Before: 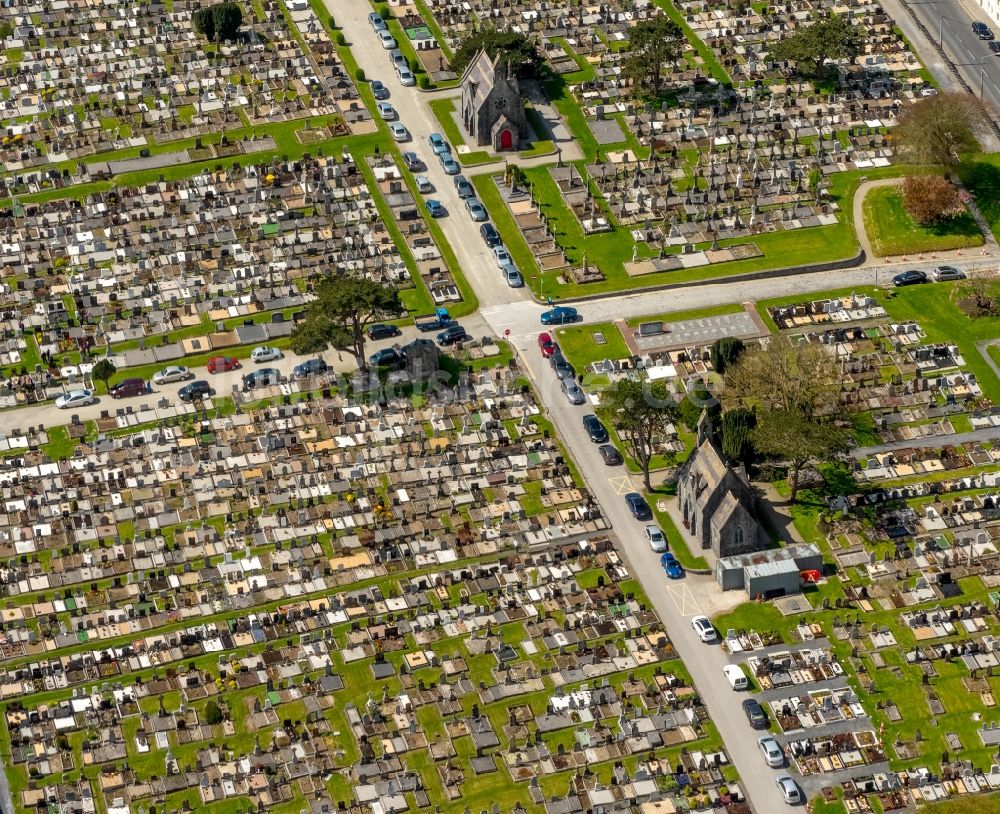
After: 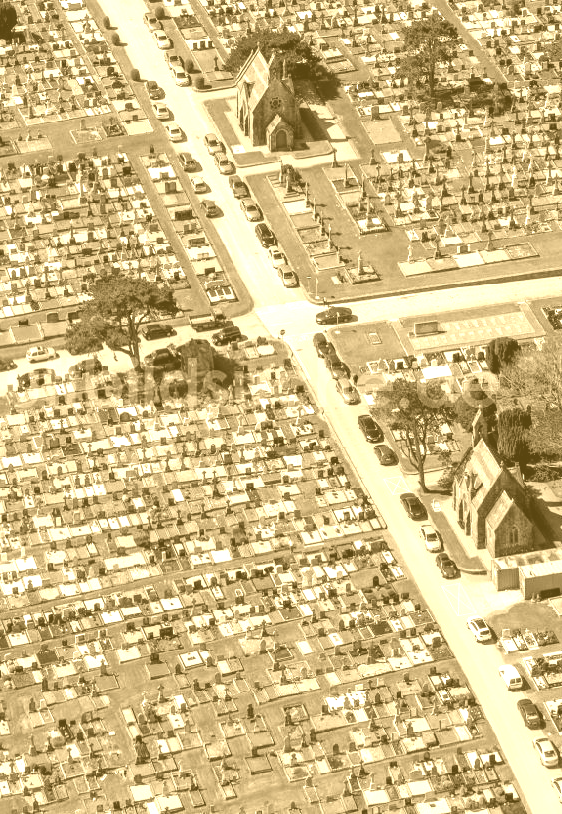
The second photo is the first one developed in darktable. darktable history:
colorize: hue 36°, source mix 100%
color calibration: x 0.37, y 0.382, temperature 4313.32 K
tone curve: curves: ch0 [(0, 0) (0.161, 0.144) (0.501, 0.497) (1, 1)], color space Lab, linked channels, preserve colors none
crop and rotate: left 22.516%, right 21.234%
tone equalizer: on, module defaults
